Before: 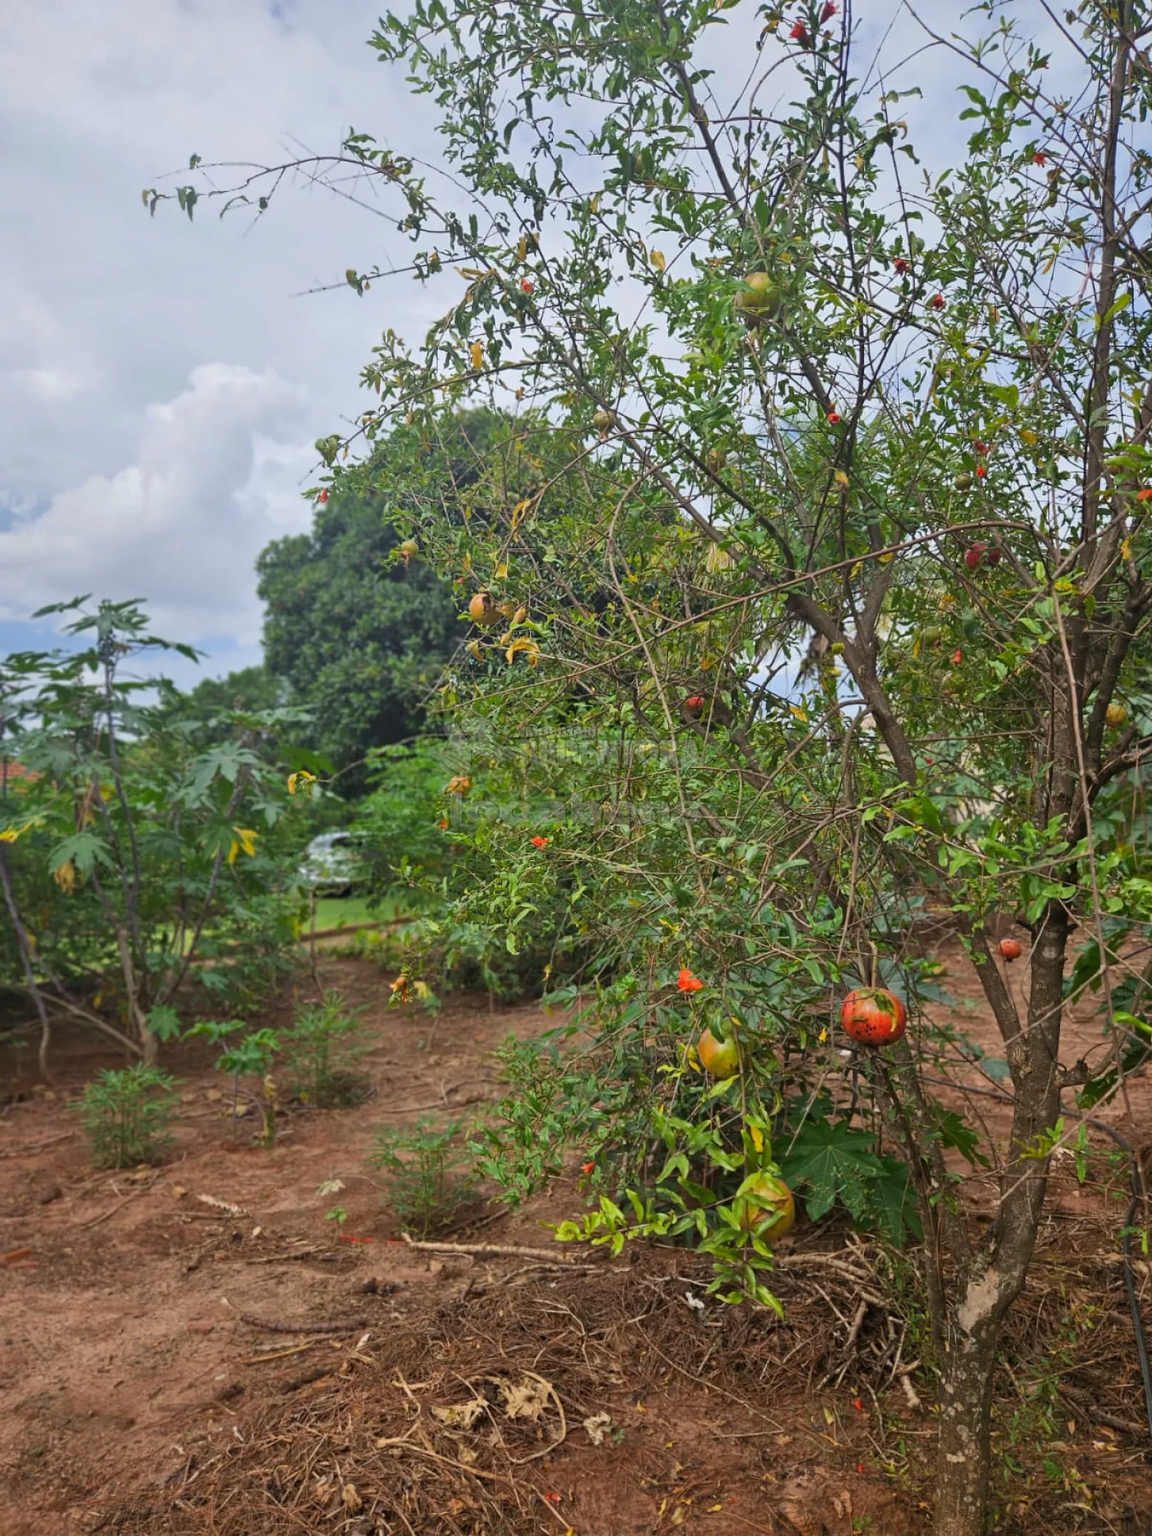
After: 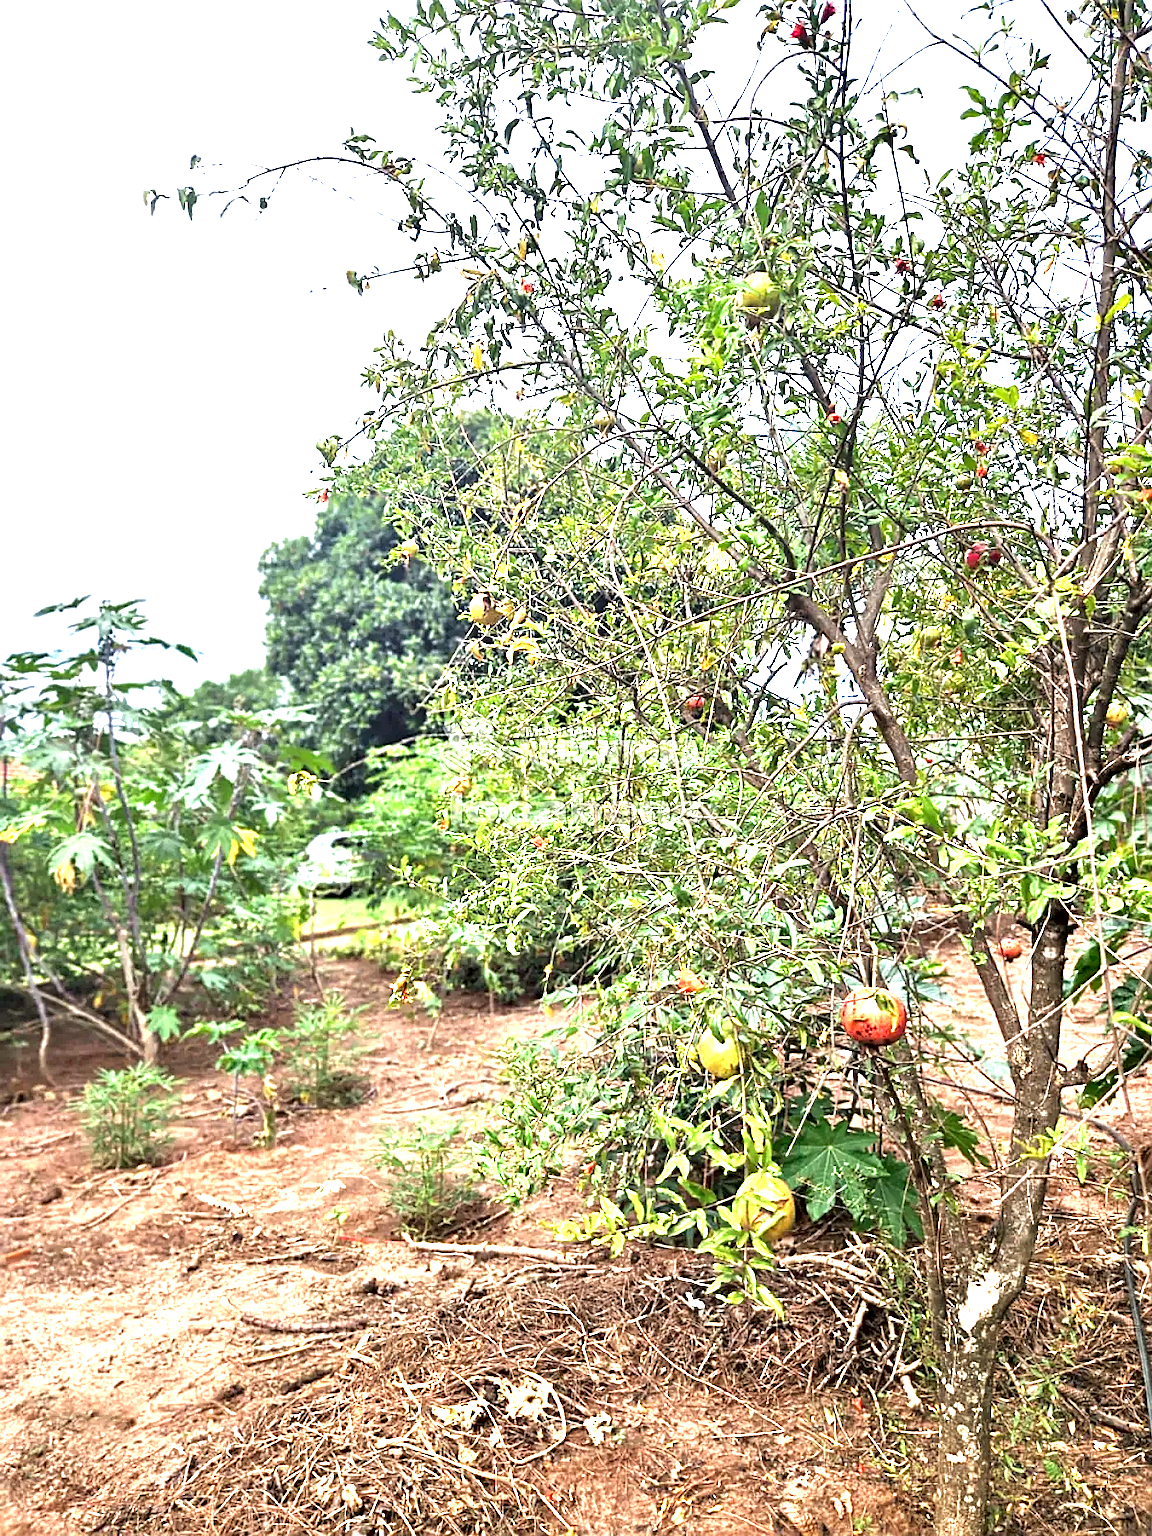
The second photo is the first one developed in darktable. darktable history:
sharpen: on, module defaults
contrast equalizer: octaves 7, y [[0.6 ×6], [0.55 ×6], [0 ×6], [0 ×6], [0 ×6]]
exposure: exposure 2.25 EV, compensate highlight preservation false
contrast brightness saturation: saturation -0.17
